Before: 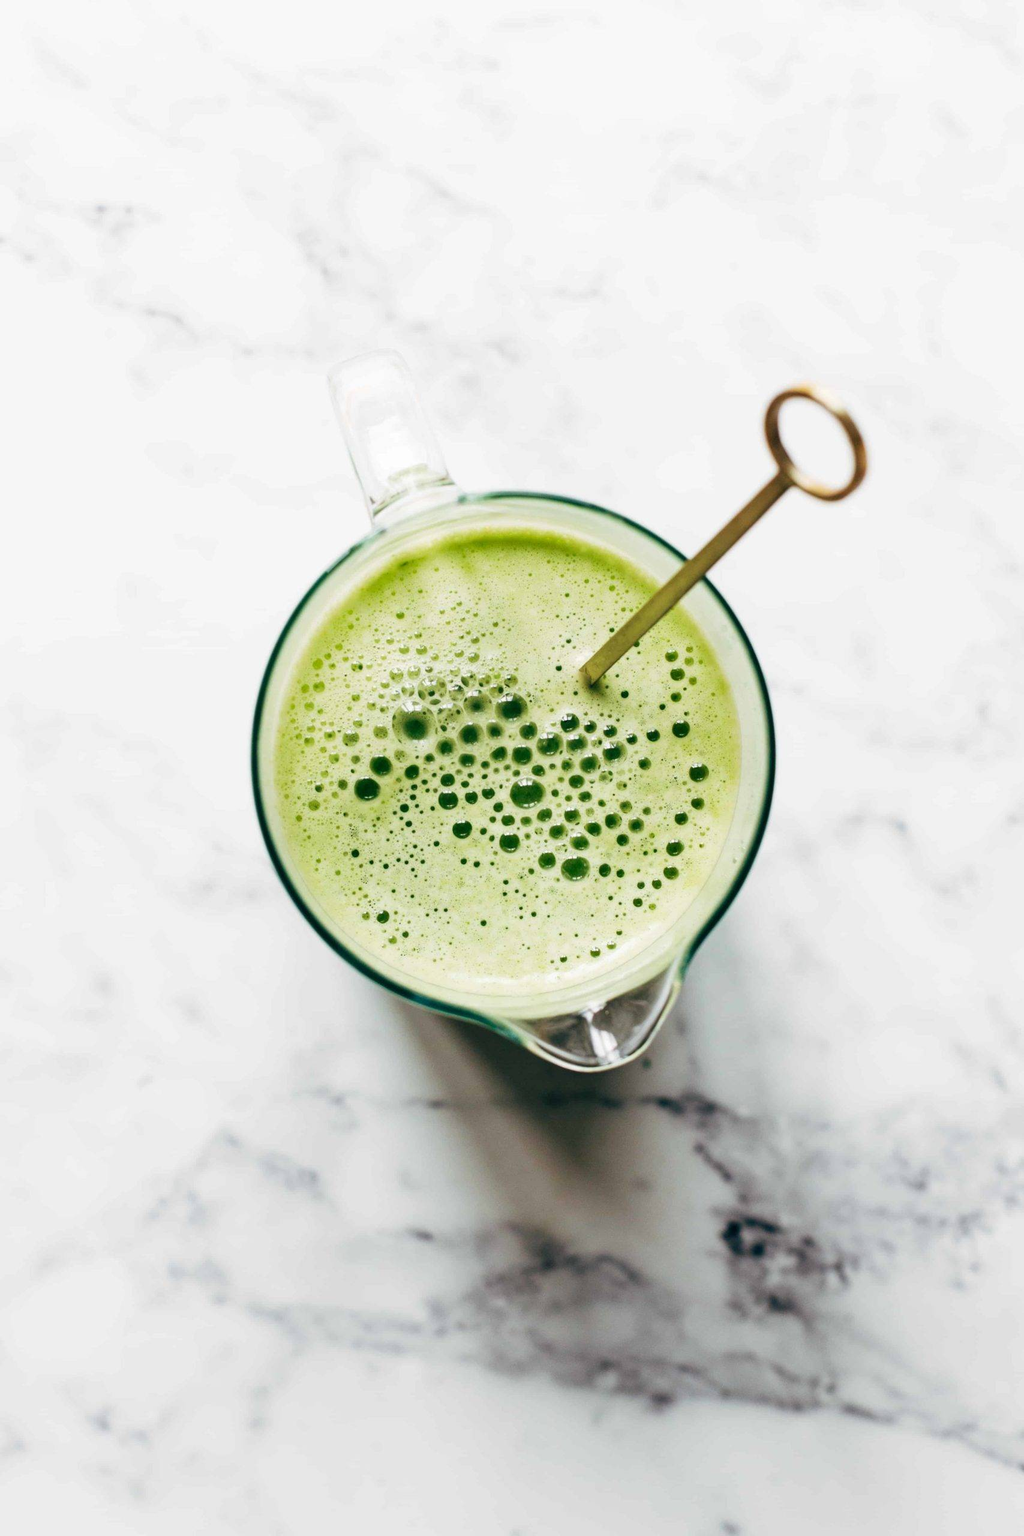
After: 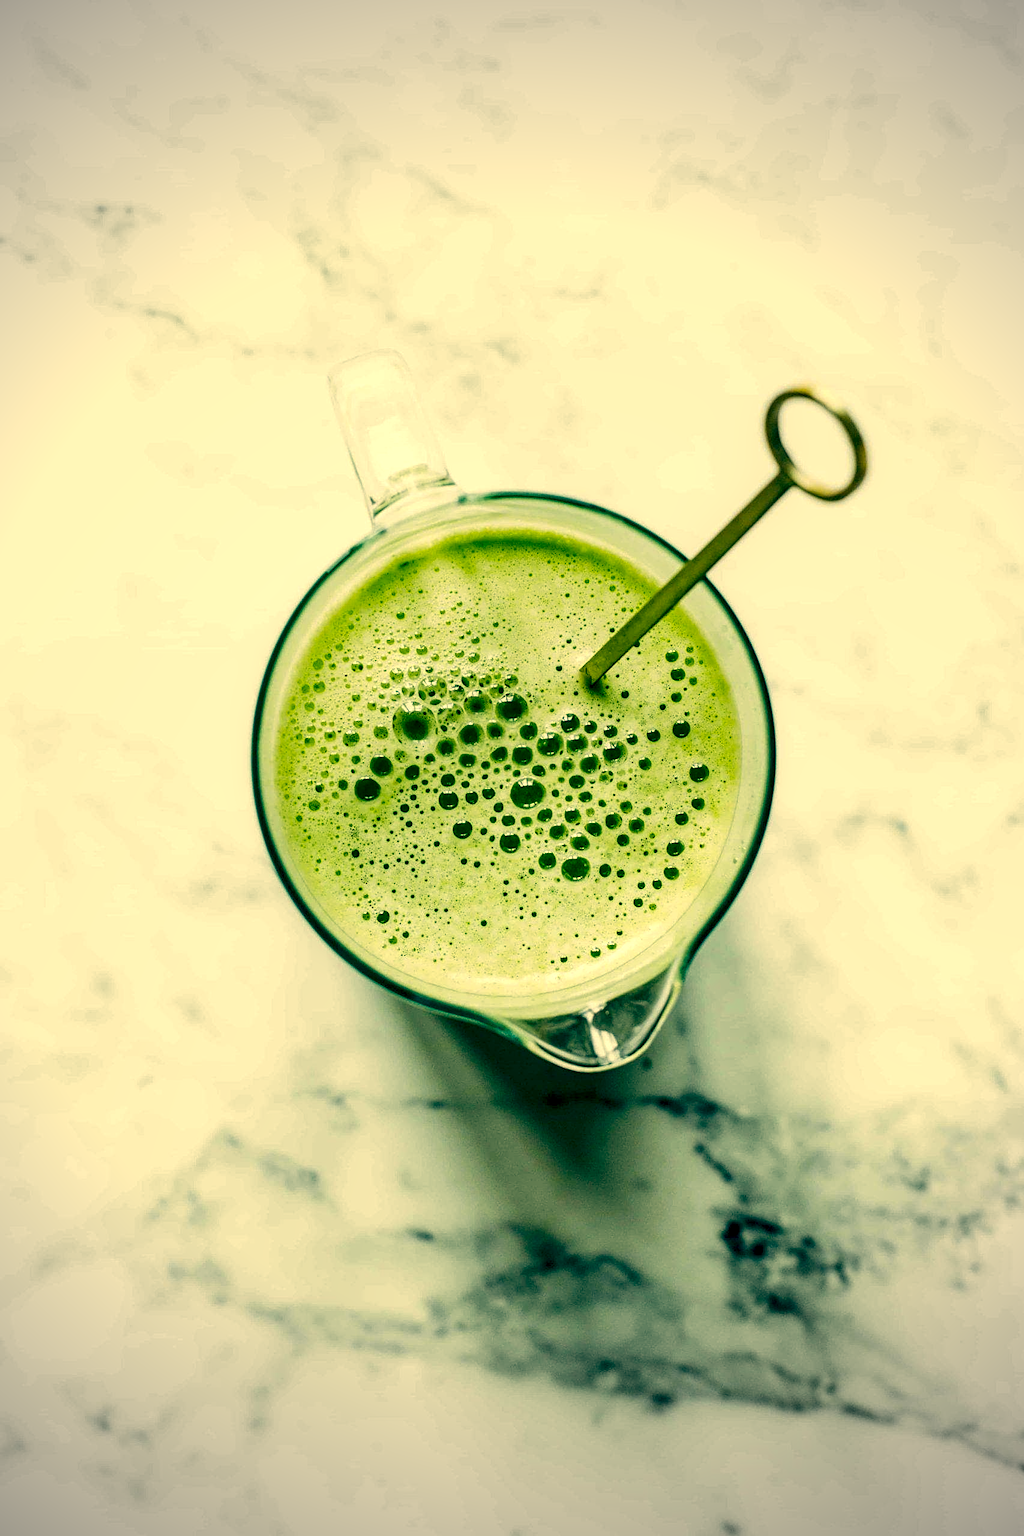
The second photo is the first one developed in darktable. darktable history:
local contrast: highlights 60%, shadows 61%, detail 160%
sharpen: on, module defaults
vignetting: fall-off start 71.76%, brightness -0.615, saturation -0.683, unbound false
color correction: highlights a* 1.72, highlights b* 34.06, shadows a* -37.15, shadows b* -5.76
